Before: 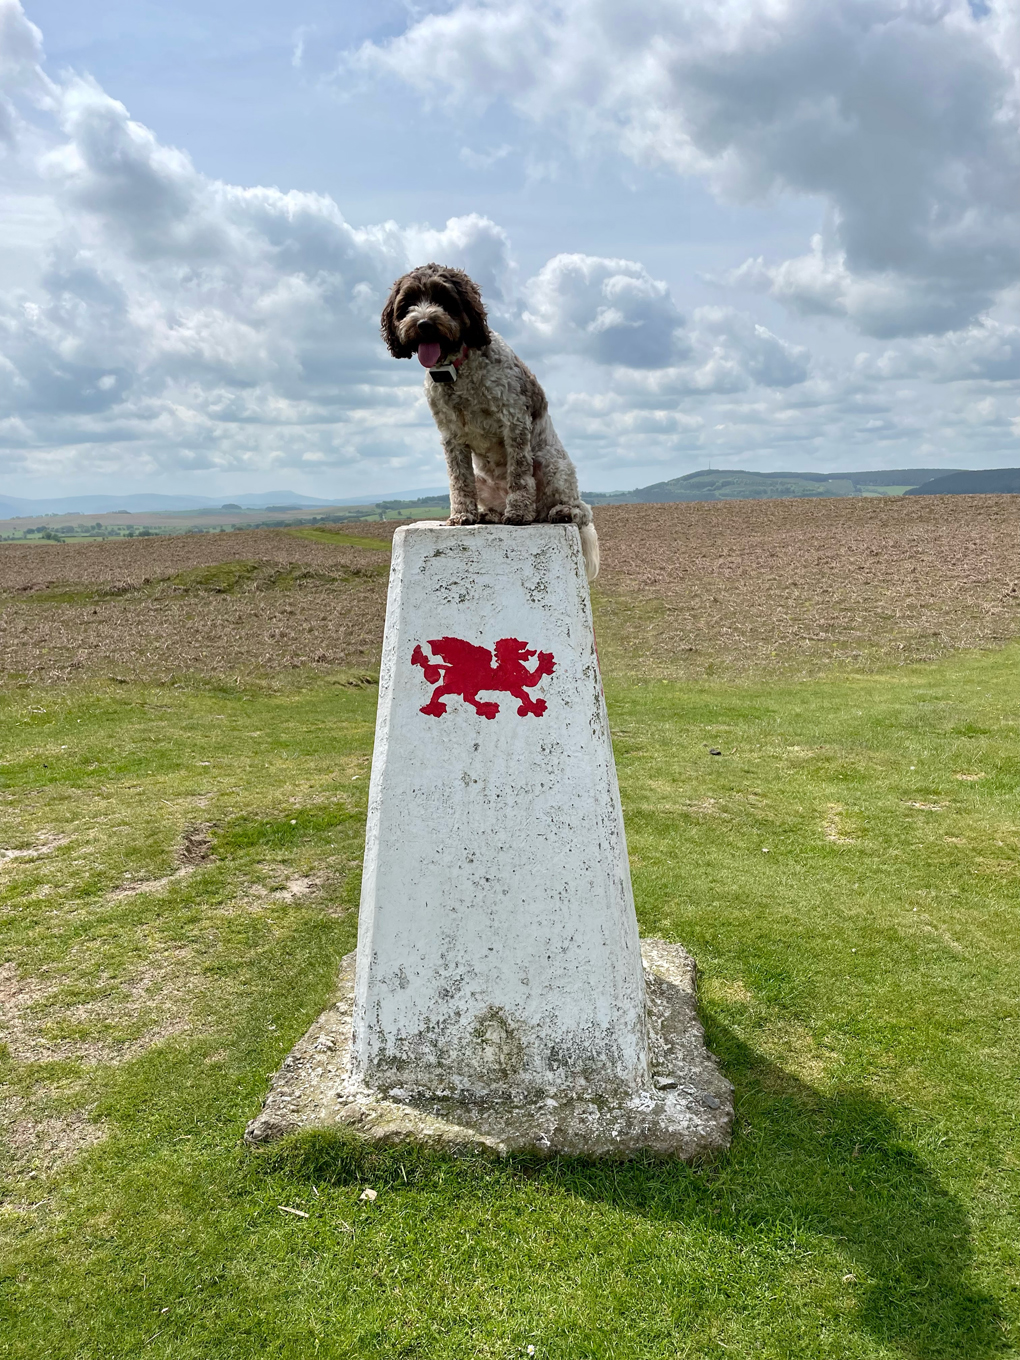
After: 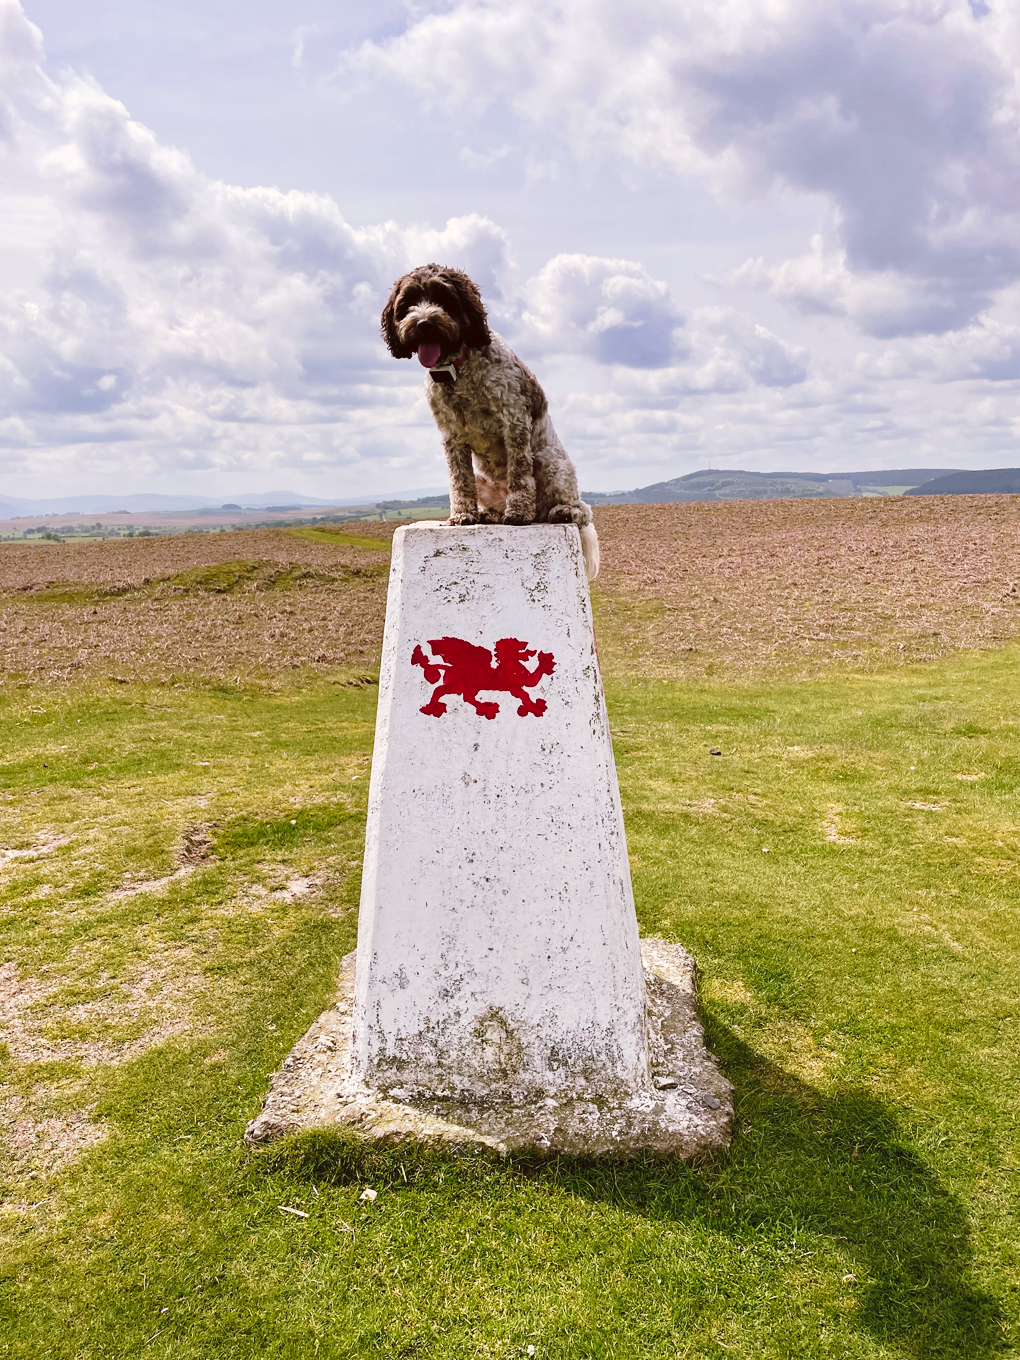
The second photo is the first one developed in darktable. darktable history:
tone curve: curves: ch0 [(0, 0) (0.003, 0.024) (0.011, 0.032) (0.025, 0.041) (0.044, 0.054) (0.069, 0.069) (0.1, 0.09) (0.136, 0.116) (0.177, 0.162) (0.224, 0.213) (0.277, 0.278) (0.335, 0.359) (0.399, 0.447) (0.468, 0.543) (0.543, 0.621) (0.623, 0.717) (0.709, 0.807) (0.801, 0.876) (0.898, 0.934) (1, 1)], preserve colors none
color look up table: target L [87.99, 87.74, 83.39, 85.35, 84.58, 72.51, 74.77, 67.24, 62.53, 58.77, 57.77, 38.76, 36.17, 200.71, 77.32, 68.86, 68.64, 52.4, 62.47, 48.08, 54.65, 50.6, 45.92, 49.69, 33.24, 28.1, 29.84, 27.09, 4.57, 79.97, 74.38, 72.56, 68.52, 54.83, 63.99, 63.42, 52.55, 54.45, 47.4, 41.75, 34.69, 30.59, 25.57, 20.86, 8.637, 97.2, 71.59, 62.26, 48.08], target a [-14.81, -30.91, -52.17, -52.6, -0.279, 5.594, 5.846, -33.92, -43.58, -32.8, -3.669, -19.6, -18.15, 0, 28.3, 31.25, 25.48, 60.41, 24.71, 66.39, 32.67, 13.34, 64.43, 8.303, 44.96, 34.54, 9.435, 40.65, 20.14, 35.64, 24.19, 18.04, 46.86, 74.39, 63.89, 39.66, 63.76, 12.67, 33.9, 4.836, 53.43, 36.29, 40.91, 5.736, 29.28, -4.457, -21.84, -5.478, -4.54], target b [87.74, -2.649, 69.33, 31.5, 35.71, 58.1, 7.94, 31.71, 55.08, 3.769, 53.06, 36.67, 4.068, -0.001, 14.41, 37.69, 66.31, 14.97, 57.05, 55.69, 22.21, 3.033, 42.27, 34.97, 46.06, 18.61, 18.66, 19.41, 7.324, -25.27, -12.69, -34.06, -14.9, -37.49, -50.5, -49.08, -17.86, -62.54, -28.9, -20.27, -54.99, -77.06, -6.588, -25.13, -43.67, 3.116, -28.8, -16.68, -42.12], num patches 49
